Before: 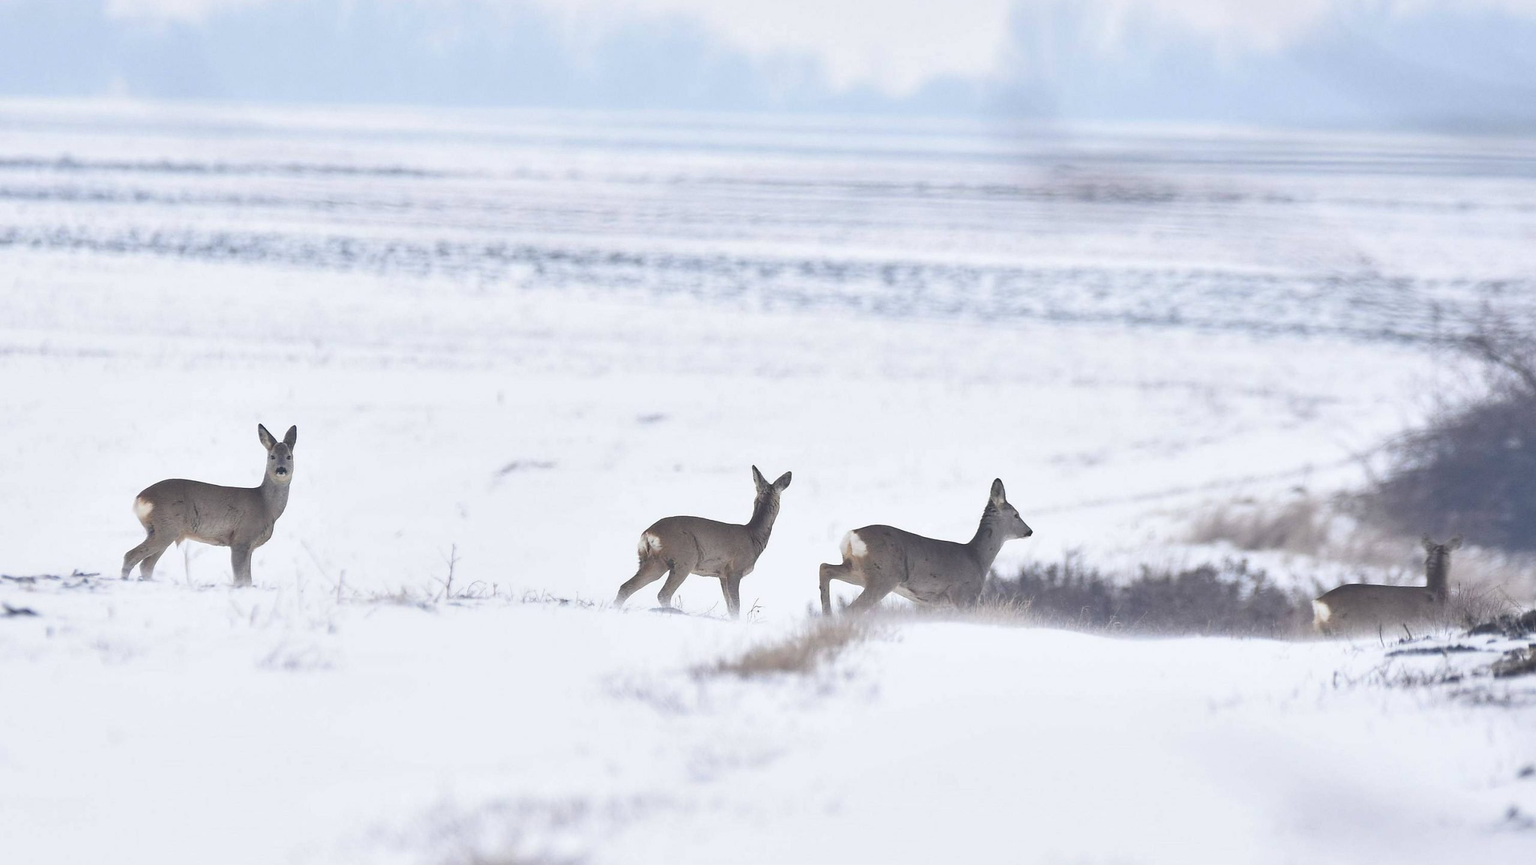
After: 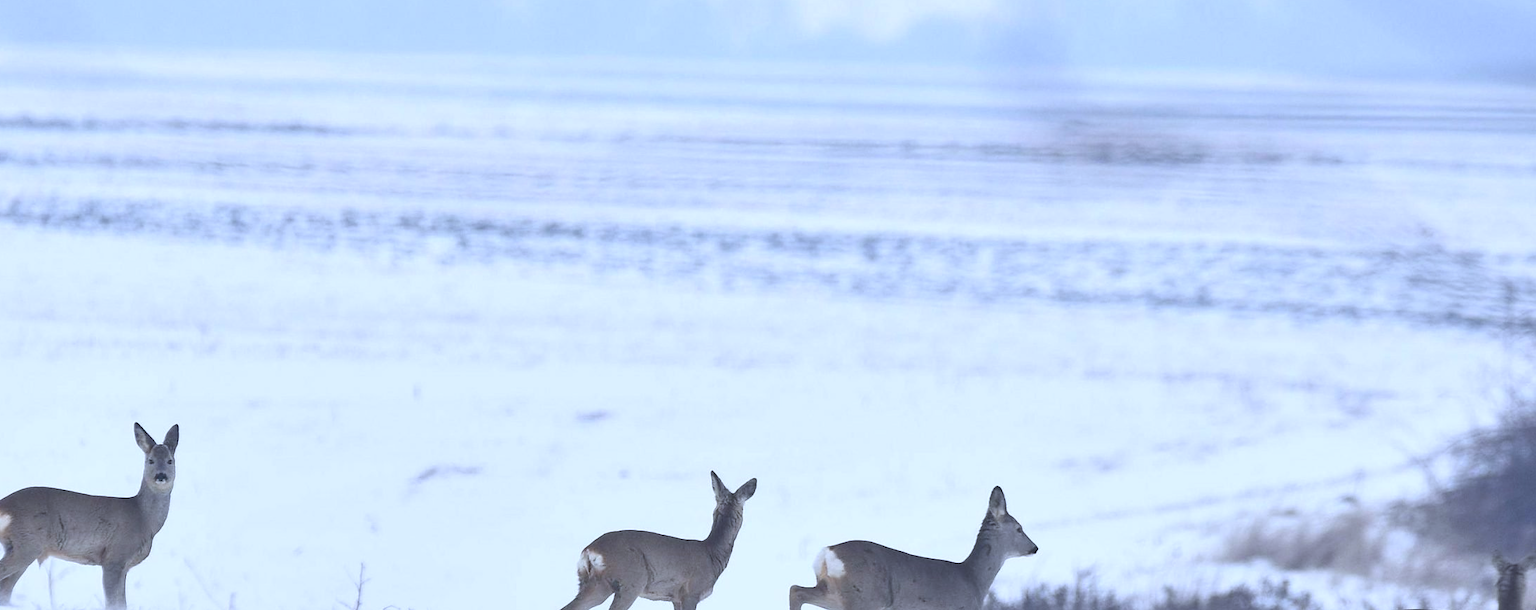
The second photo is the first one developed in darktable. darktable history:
crop and rotate: left 9.345%, top 7.22%, right 4.982%, bottom 32.331%
white balance: red 0.926, green 1.003, blue 1.133
